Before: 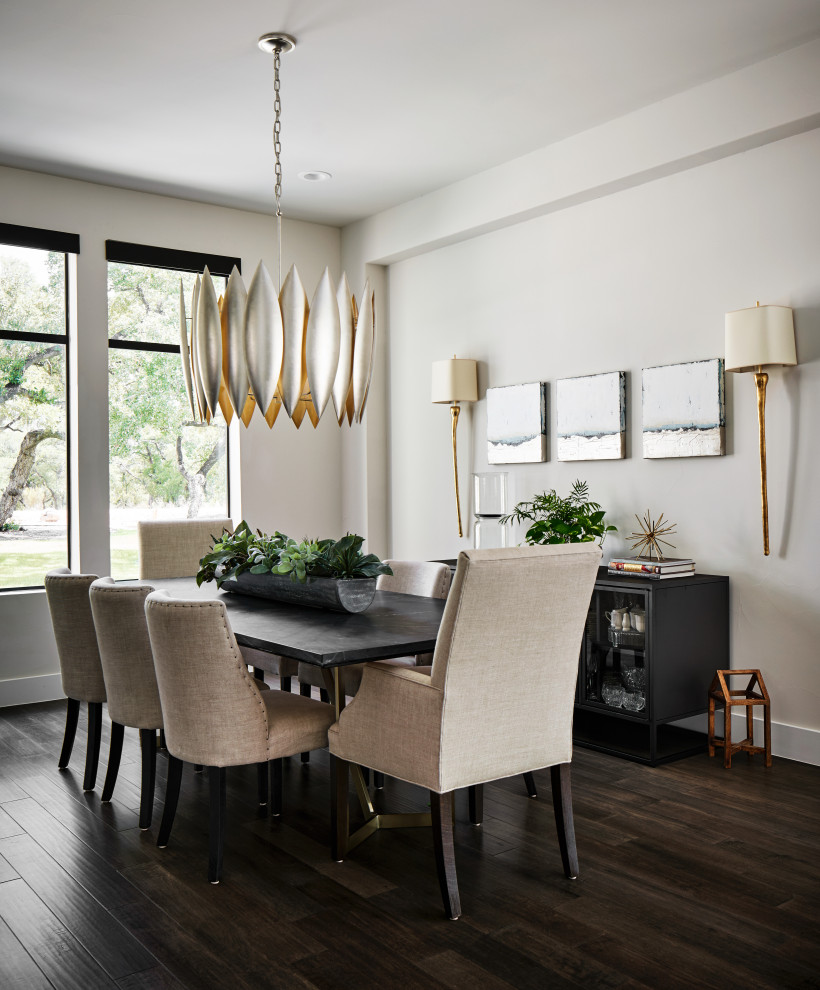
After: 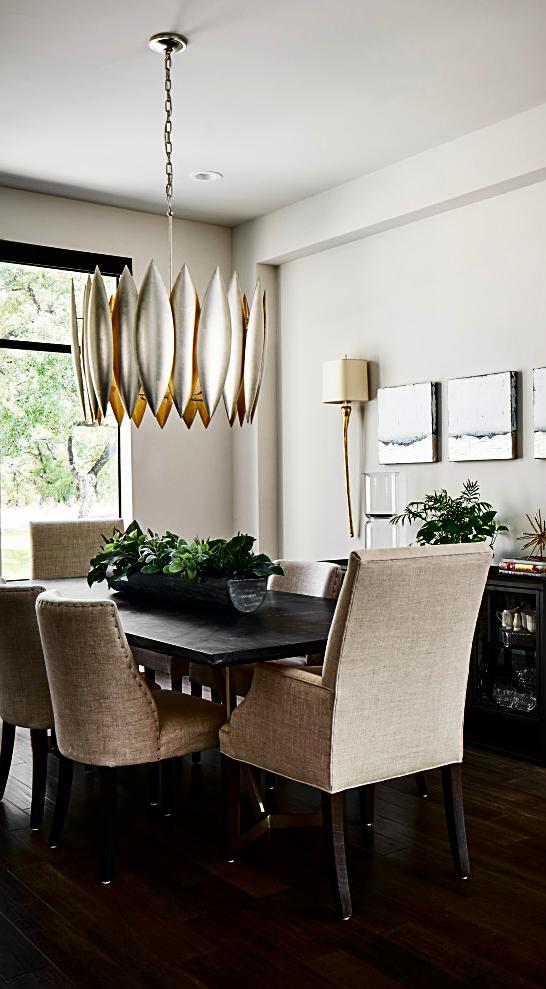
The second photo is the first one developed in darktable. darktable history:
crop and rotate: left 13.414%, right 19.941%
sharpen: on, module defaults
contrast brightness saturation: contrast 0.216, brightness -0.189, saturation 0.232
